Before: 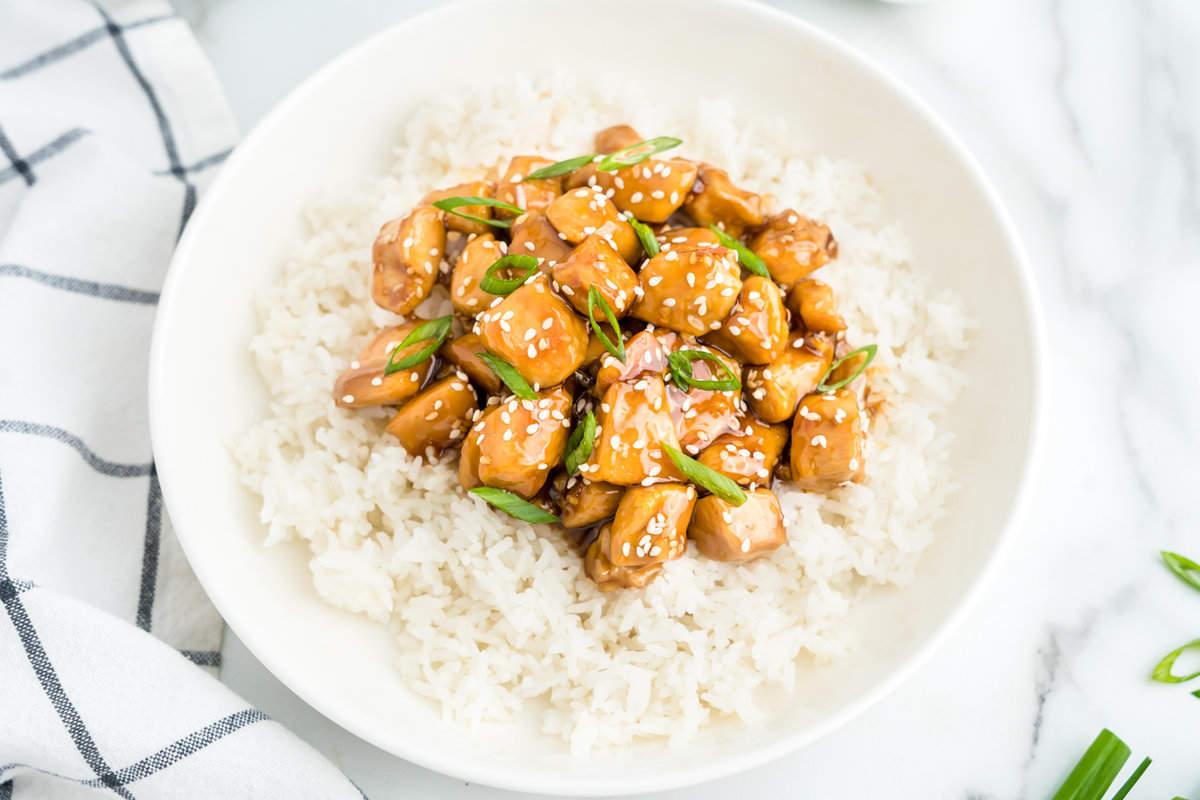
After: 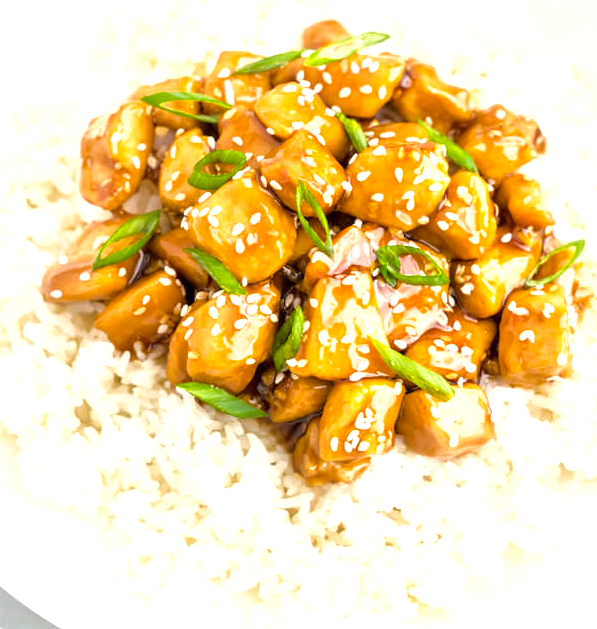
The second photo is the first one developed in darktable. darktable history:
exposure: black level correction 0, exposure 0.69 EV, compensate highlight preservation false
shadows and highlights: shadows -20.28, white point adjustment -2.08, highlights -34.91
color balance rgb: perceptual saturation grading › global saturation 8.802%
crop and rotate: angle 0.017°, left 24.356%, top 13.162%, right 25.847%, bottom 8.094%
